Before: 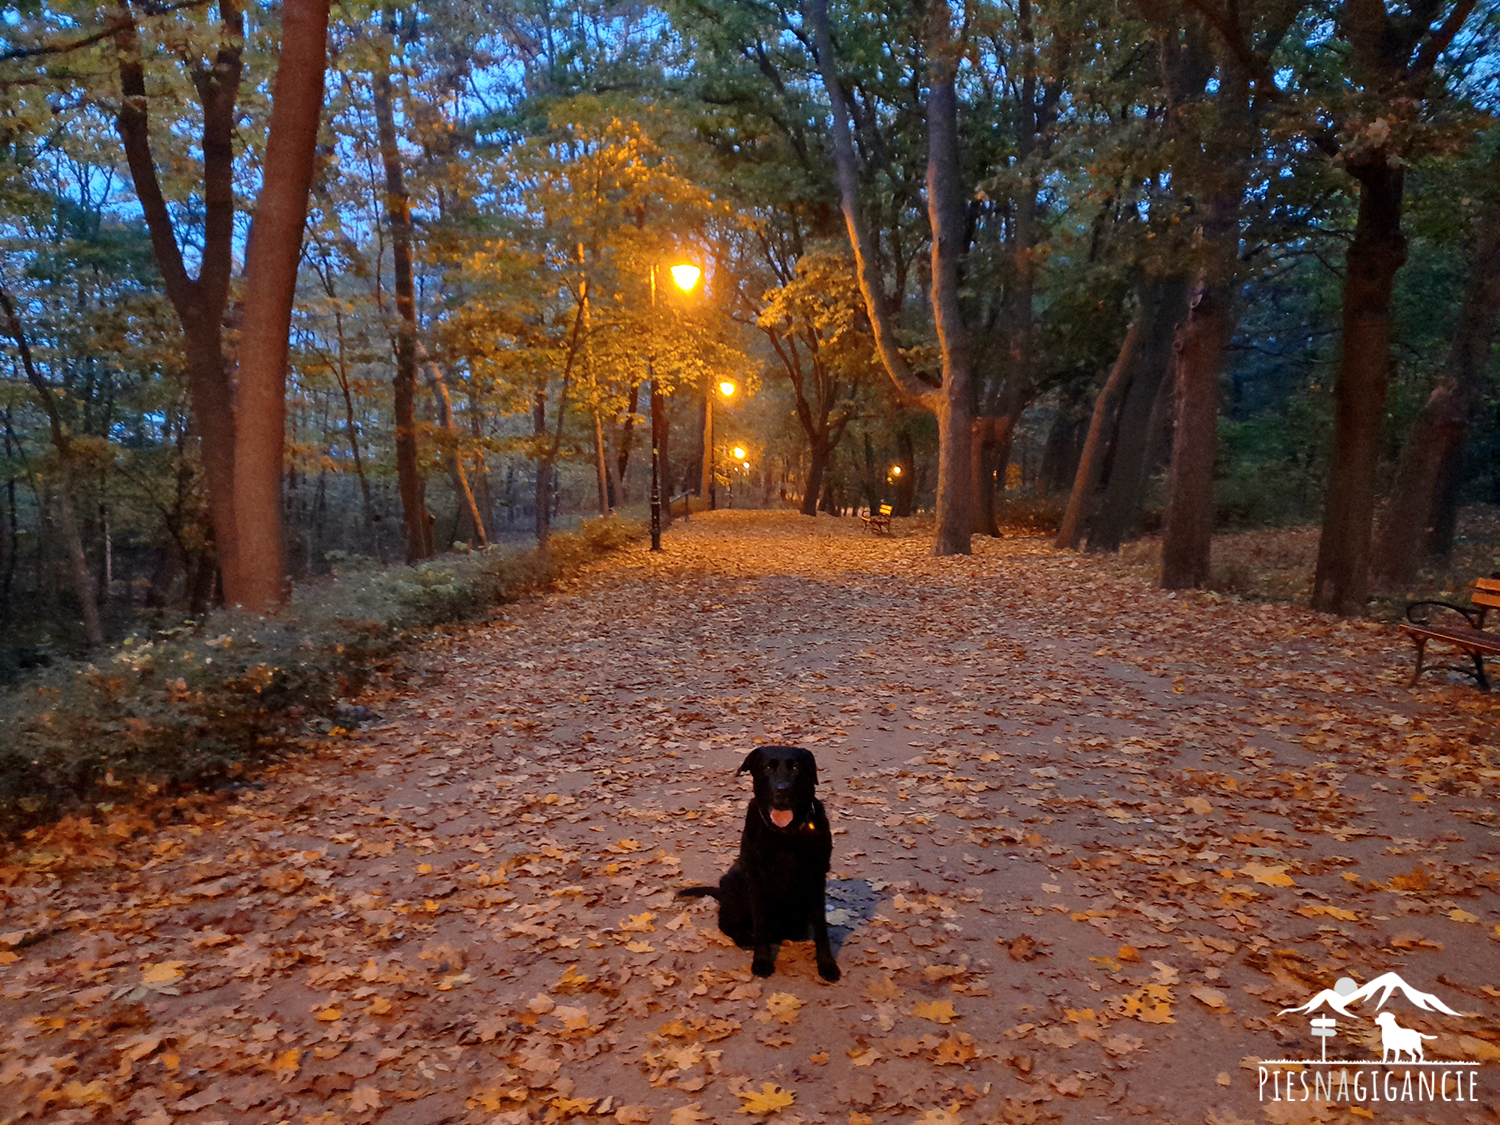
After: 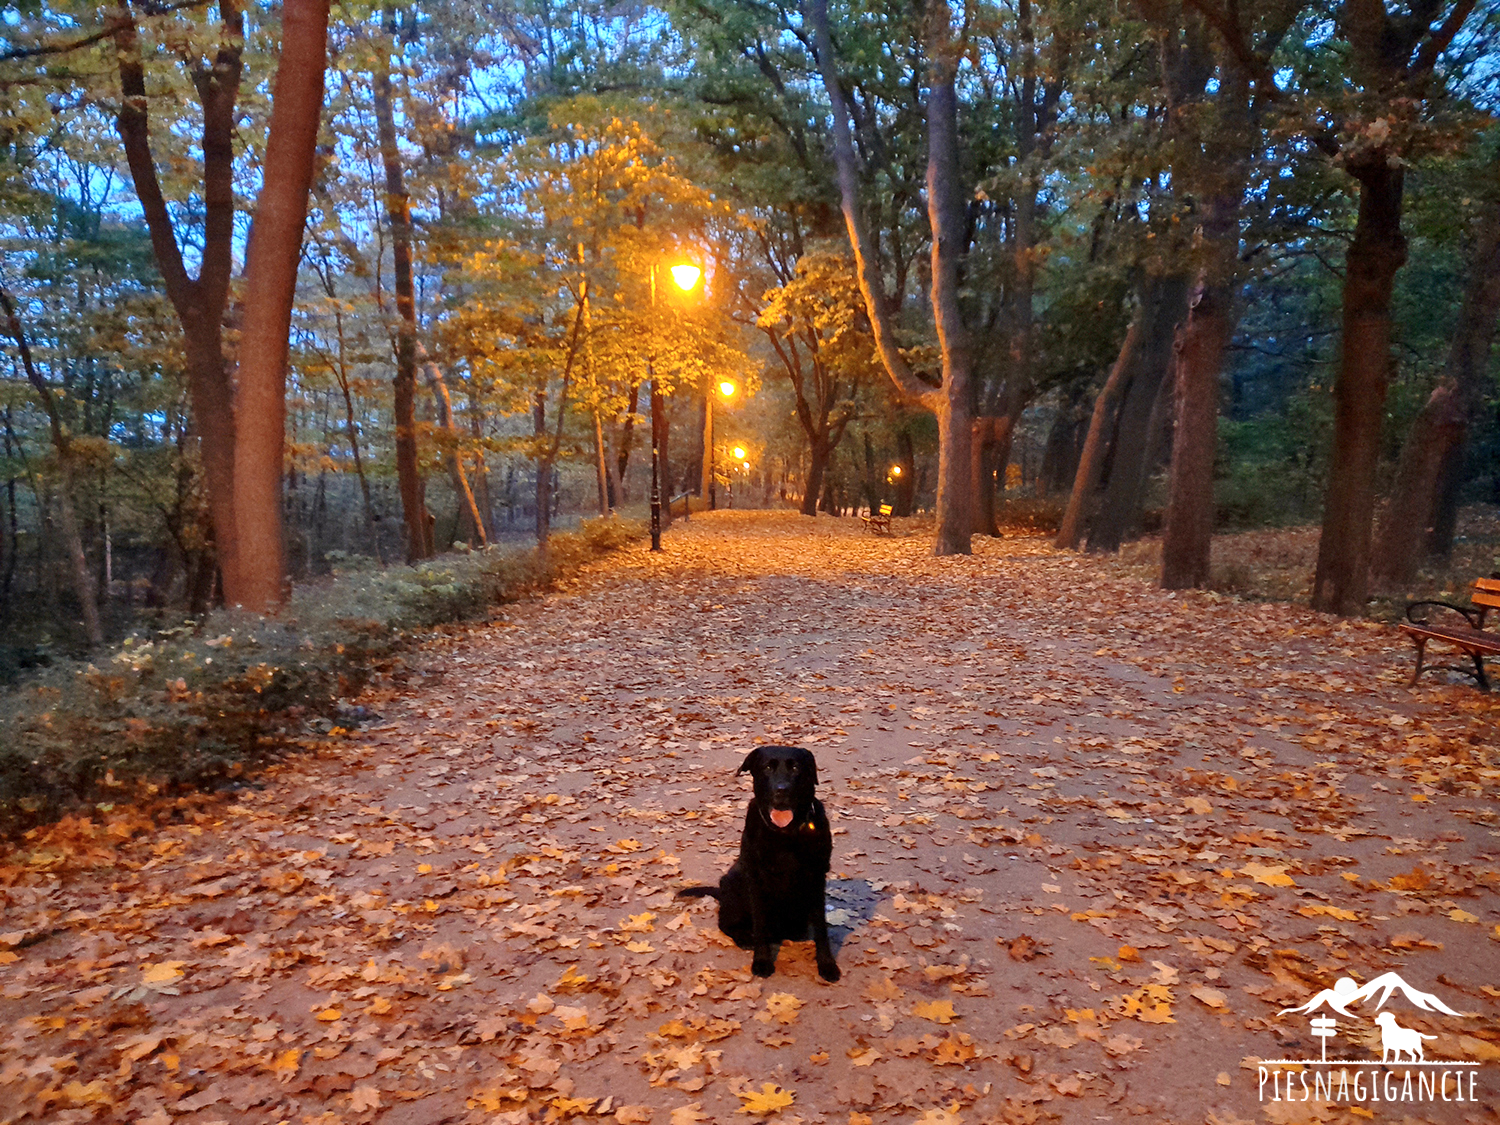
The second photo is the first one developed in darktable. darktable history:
exposure: exposure 0.497 EV, compensate highlight preservation false
vignetting: fall-off start 97.27%, fall-off radius 77.78%, saturation -0.025, width/height ratio 1.118
base curve: curves: ch0 [(0, 0) (0.472, 0.508) (1, 1)], preserve colors none
